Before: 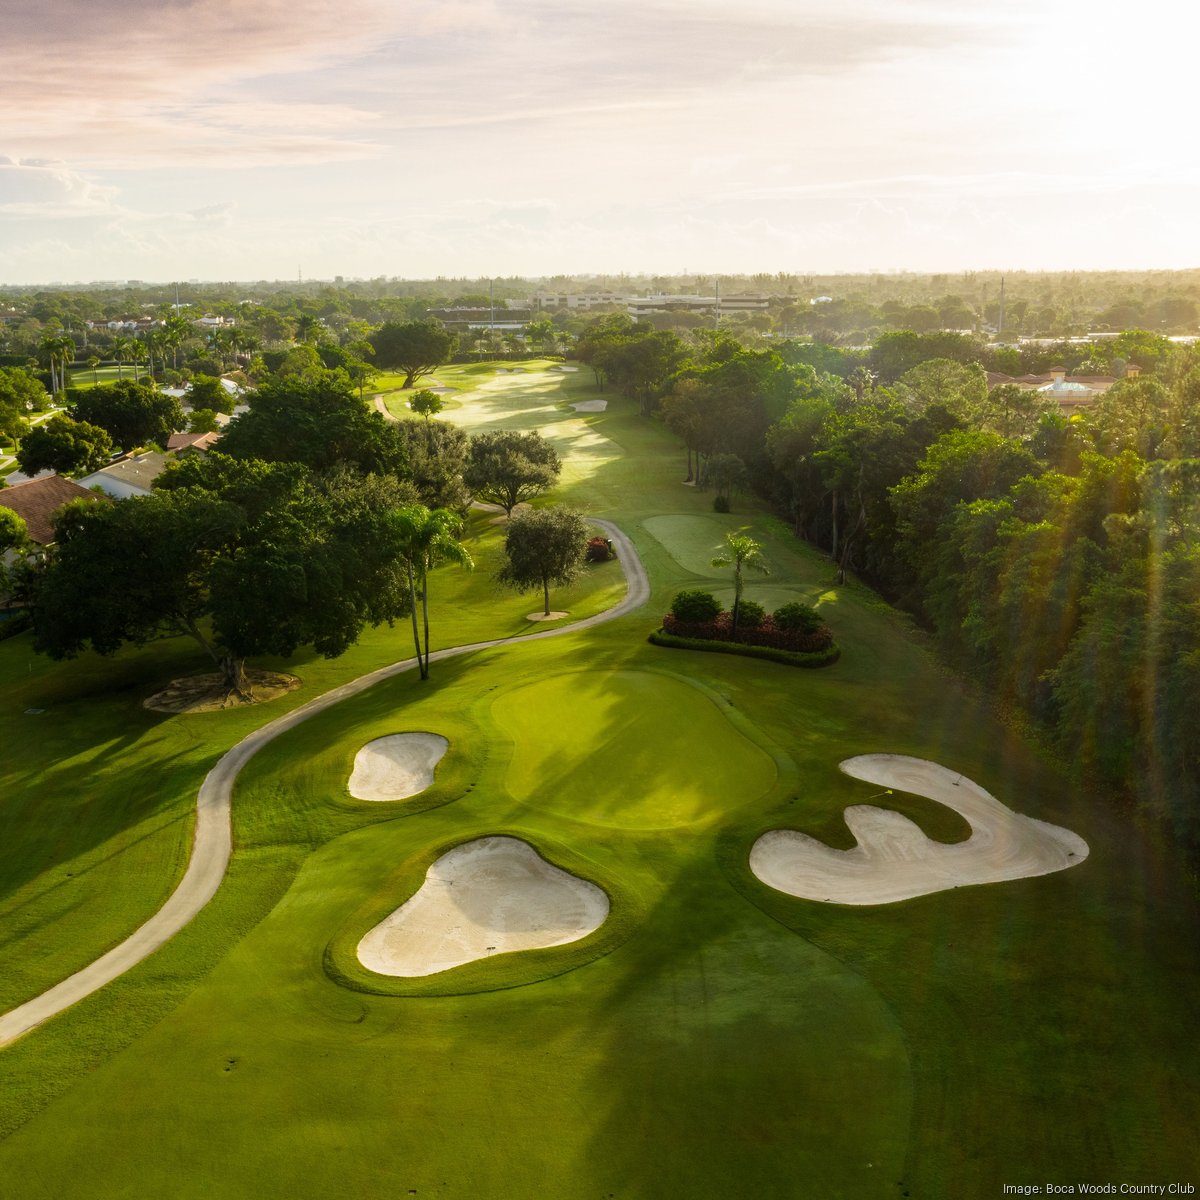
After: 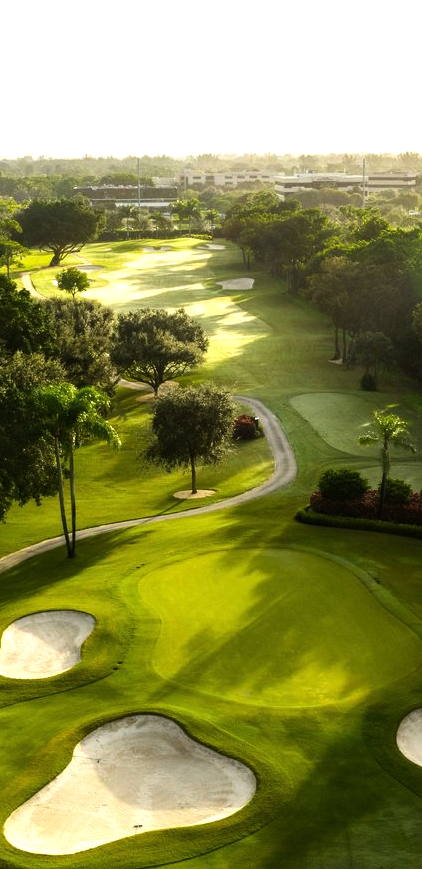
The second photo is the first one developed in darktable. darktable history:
crop and rotate: left 29.476%, top 10.214%, right 35.32%, bottom 17.333%
exposure: exposure -0.021 EV, compensate highlight preservation false
tone equalizer: -8 EV -0.75 EV, -7 EV -0.7 EV, -6 EV -0.6 EV, -5 EV -0.4 EV, -3 EV 0.4 EV, -2 EV 0.6 EV, -1 EV 0.7 EV, +0 EV 0.75 EV, edges refinement/feathering 500, mask exposure compensation -1.57 EV, preserve details no
rotate and perspective: crop left 0, crop top 0
